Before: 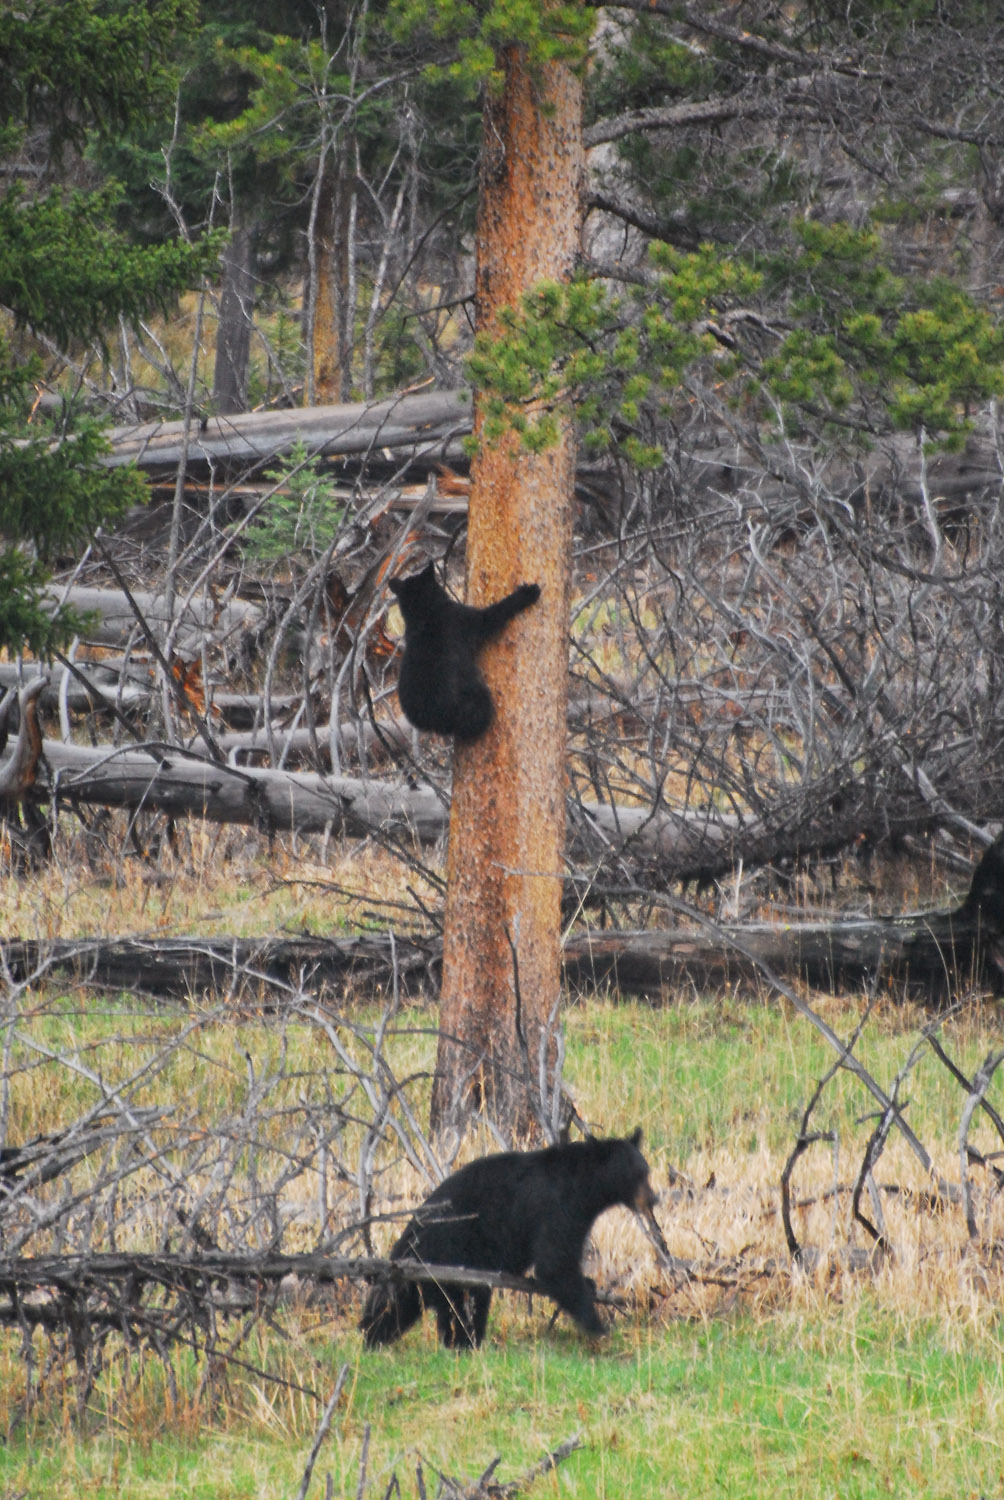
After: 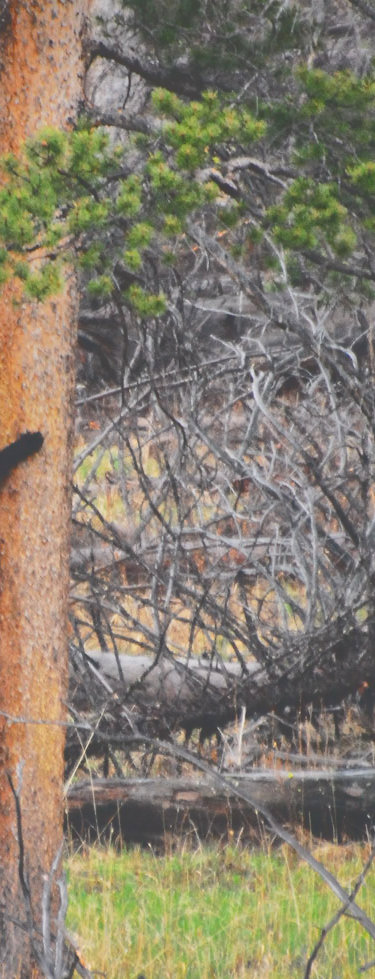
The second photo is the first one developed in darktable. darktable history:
shadows and highlights: shadows 24.98, highlights -69.03
crop and rotate: left 49.522%, top 10.134%, right 13.106%, bottom 24.597%
exposure: exposure 0.201 EV, compensate exposure bias true, compensate highlight preservation false
tone curve: curves: ch0 [(0, 0) (0.003, 0.24) (0.011, 0.24) (0.025, 0.24) (0.044, 0.244) (0.069, 0.244) (0.1, 0.252) (0.136, 0.264) (0.177, 0.274) (0.224, 0.284) (0.277, 0.313) (0.335, 0.361) (0.399, 0.415) (0.468, 0.498) (0.543, 0.595) (0.623, 0.695) (0.709, 0.793) (0.801, 0.883) (0.898, 0.942) (1, 1)], color space Lab, independent channels, preserve colors none
